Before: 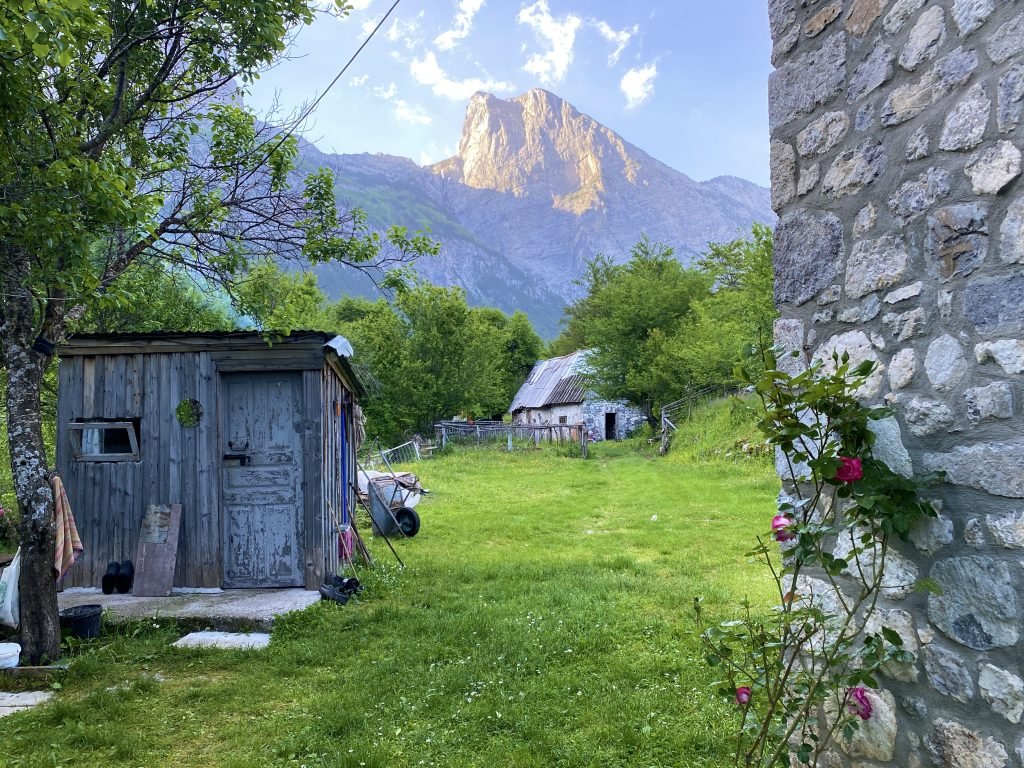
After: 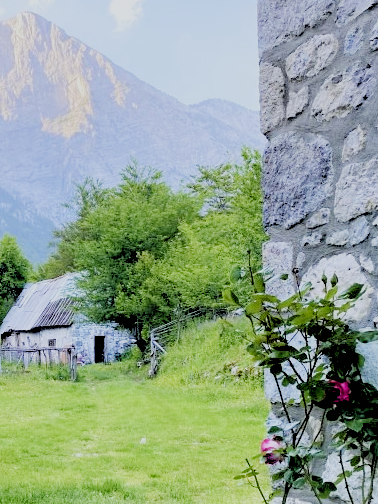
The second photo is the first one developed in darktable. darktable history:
crop and rotate: left 49.936%, top 10.094%, right 13.136%, bottom 24.256%
white balance: red 0.967, blue 1.049
sigmoid: skew -0.2, preserve hue 0%, red attenuation 0.1, red rotation 0.035, green attenuation 0.1, green rotation -0.017, blue attenuation 0.15, blue rotation -0.052, base primaries Rec2020
rgb levels: levels [[0.027, 0.429, 0.996], [0, 0.5, 1], [0, 0.5, 1]]
tone equalizer: on, module defaults
vibrance: vibrance 10%
